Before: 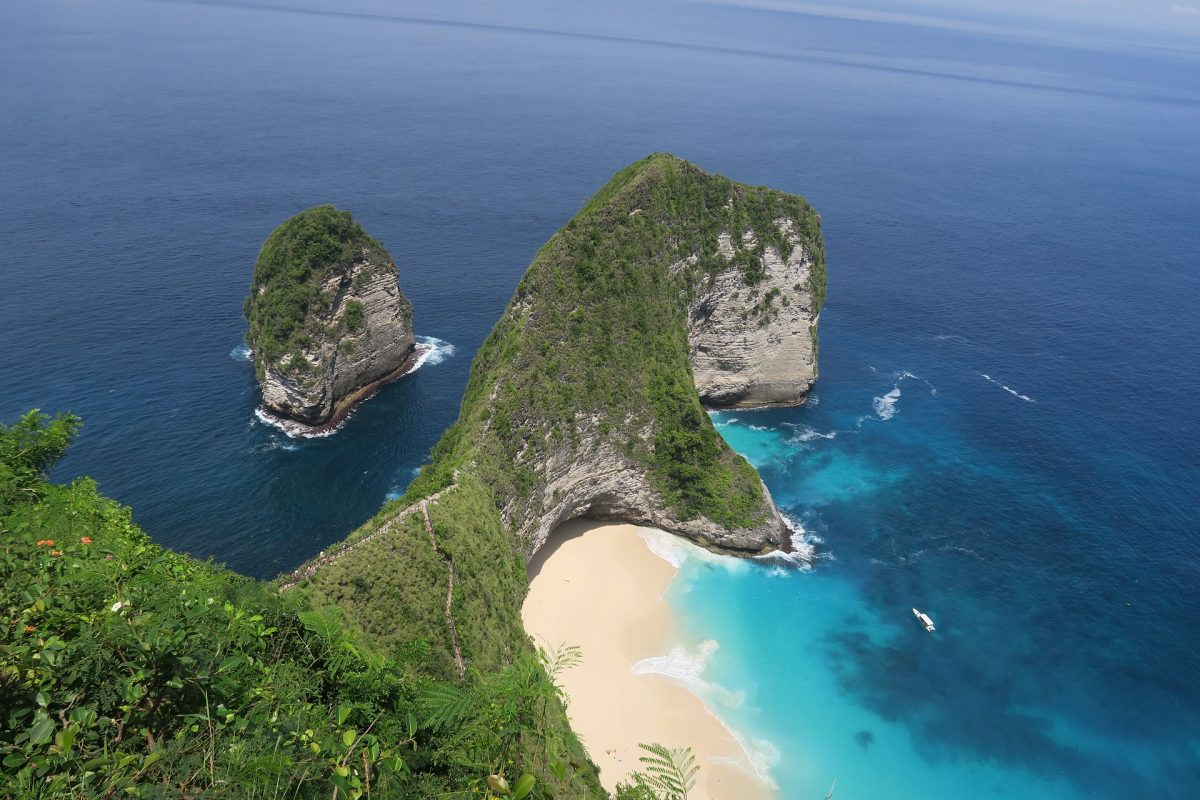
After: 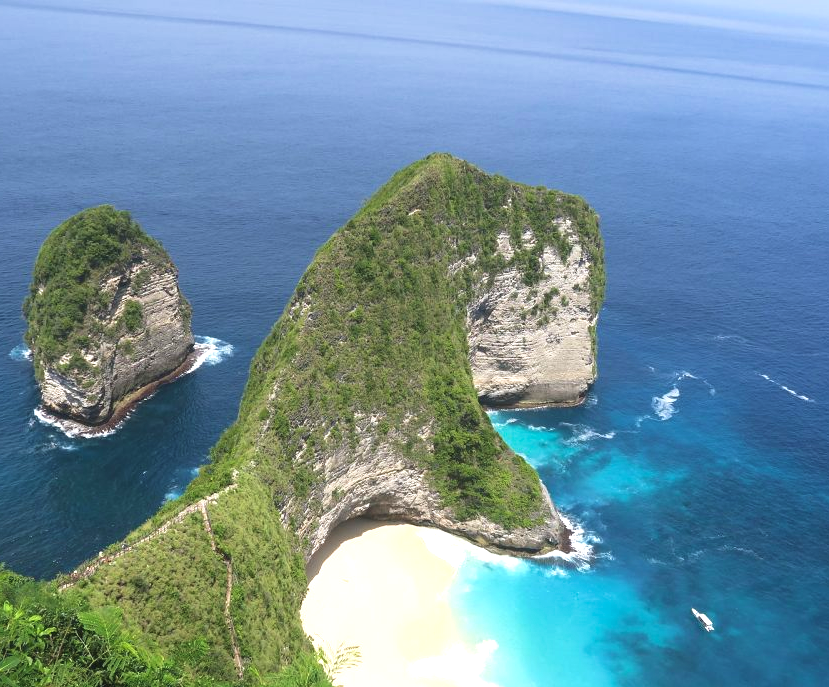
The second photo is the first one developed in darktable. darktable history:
color balance rgb: global offset › luminance 0.468%, perceptual saturation grading › global saturation 0.988%
exposure: black level correction 0, exposure 0.693 EV, compensate highlight preservation false
crop: left 18.434%, right 12.423%, bottom 14.111%
velvia: strength 15.47%
base curve: preserve colors none
